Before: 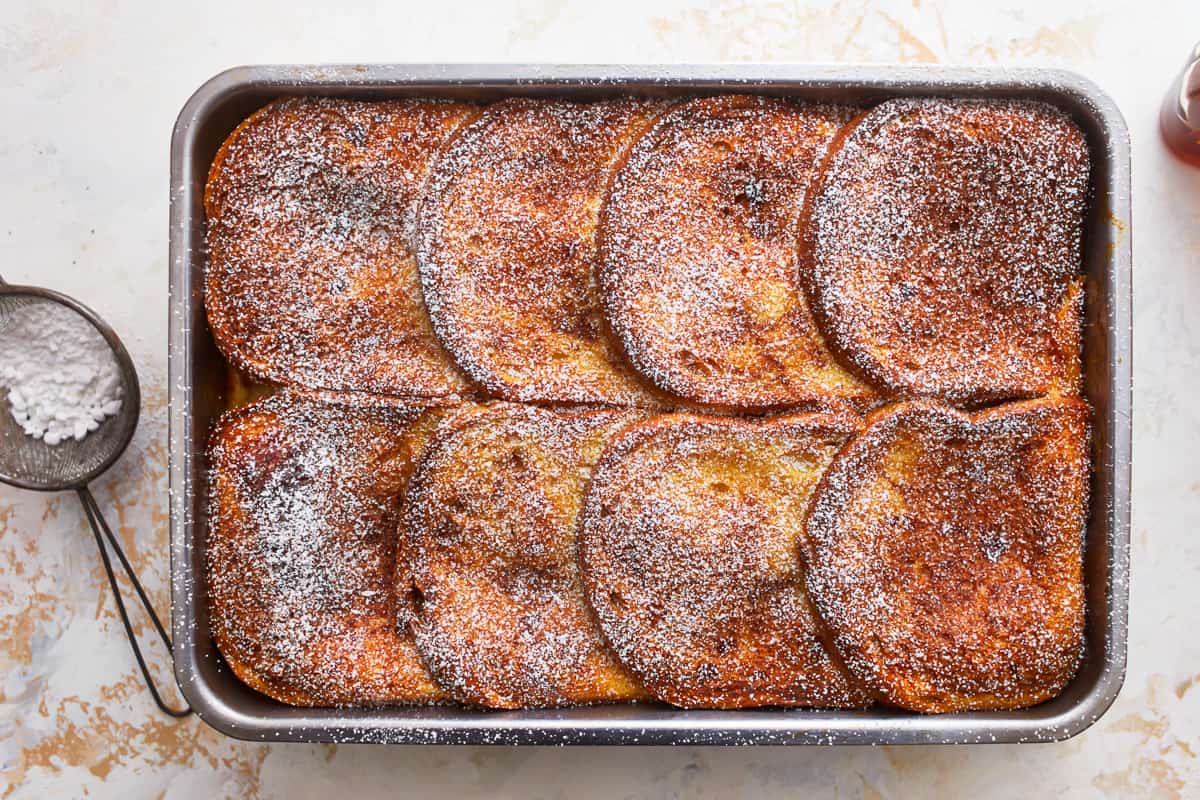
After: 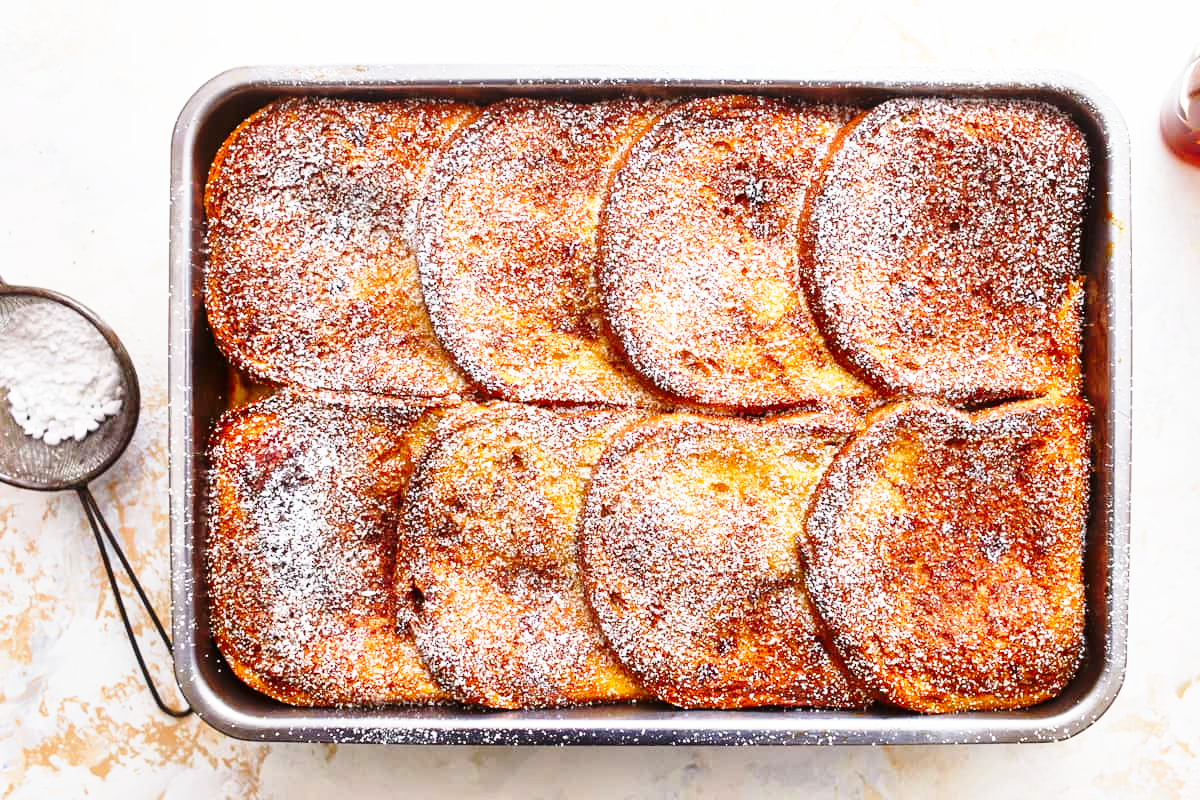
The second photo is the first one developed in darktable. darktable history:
base curve: curves: ch0 [(0, 0) (0.028, 0.03) (0.105, 0.232) (0.387, 0.748) (0.754, 0.968) (1, 1)], preserve colors none
